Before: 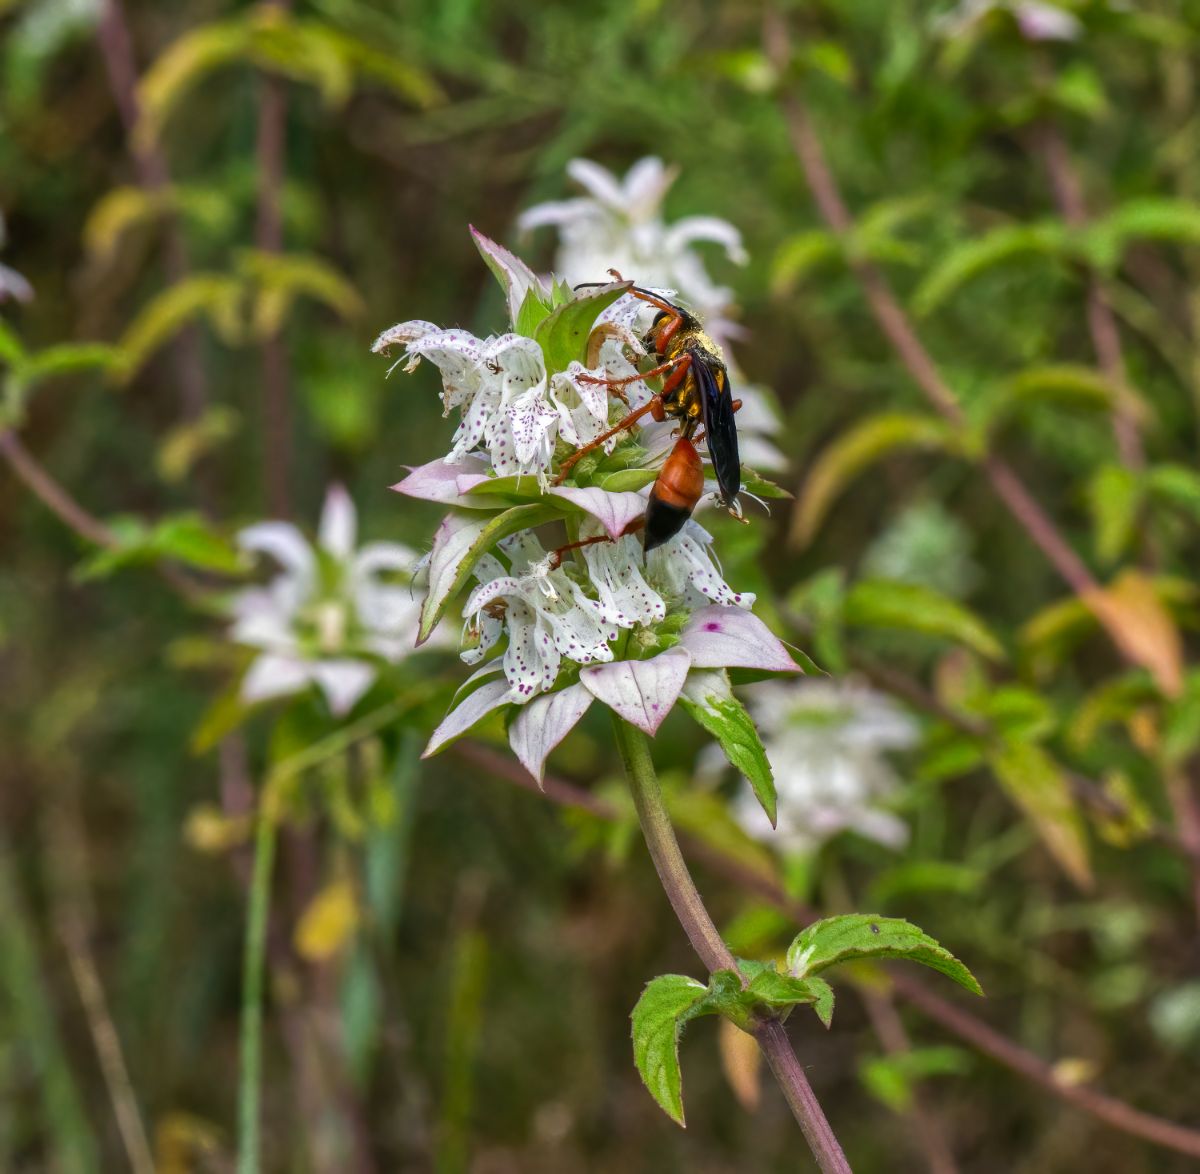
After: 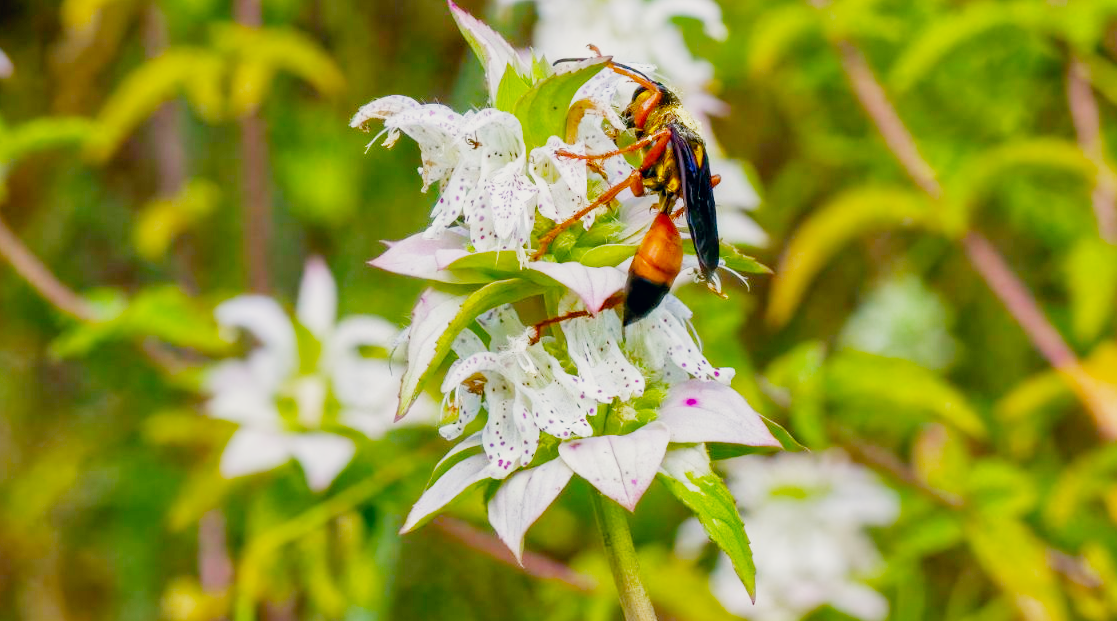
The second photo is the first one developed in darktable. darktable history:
color correction: highlights a* 0.191, highlights b* 2.71, shadows a* -1.13, shadows b* -4.04
exposure: black level correction 0.001, exposure 1.399 EV, compensate highlight preservation false
filmic rgb: middle gray luminance 29.74%, black relative exposure -8.93 EV, white relative exposure 6.99 EV, threshold 3.05 EV, target black luminance 0%, hardness 2.96, latitude 2.42%, contrast 0.962, highlights saturation mix 6.05%, shadows ↔ highlights balance 12.69%, preserve chrominance no, color science v5 (2021), enable highlight reconstruction true
crop: left 1.805%, top 19.231%, right 5.094%, bottom 27.827%
color balance rgb: perceptual saturation grading › global saturation 30.204%, global vibrance 20%
